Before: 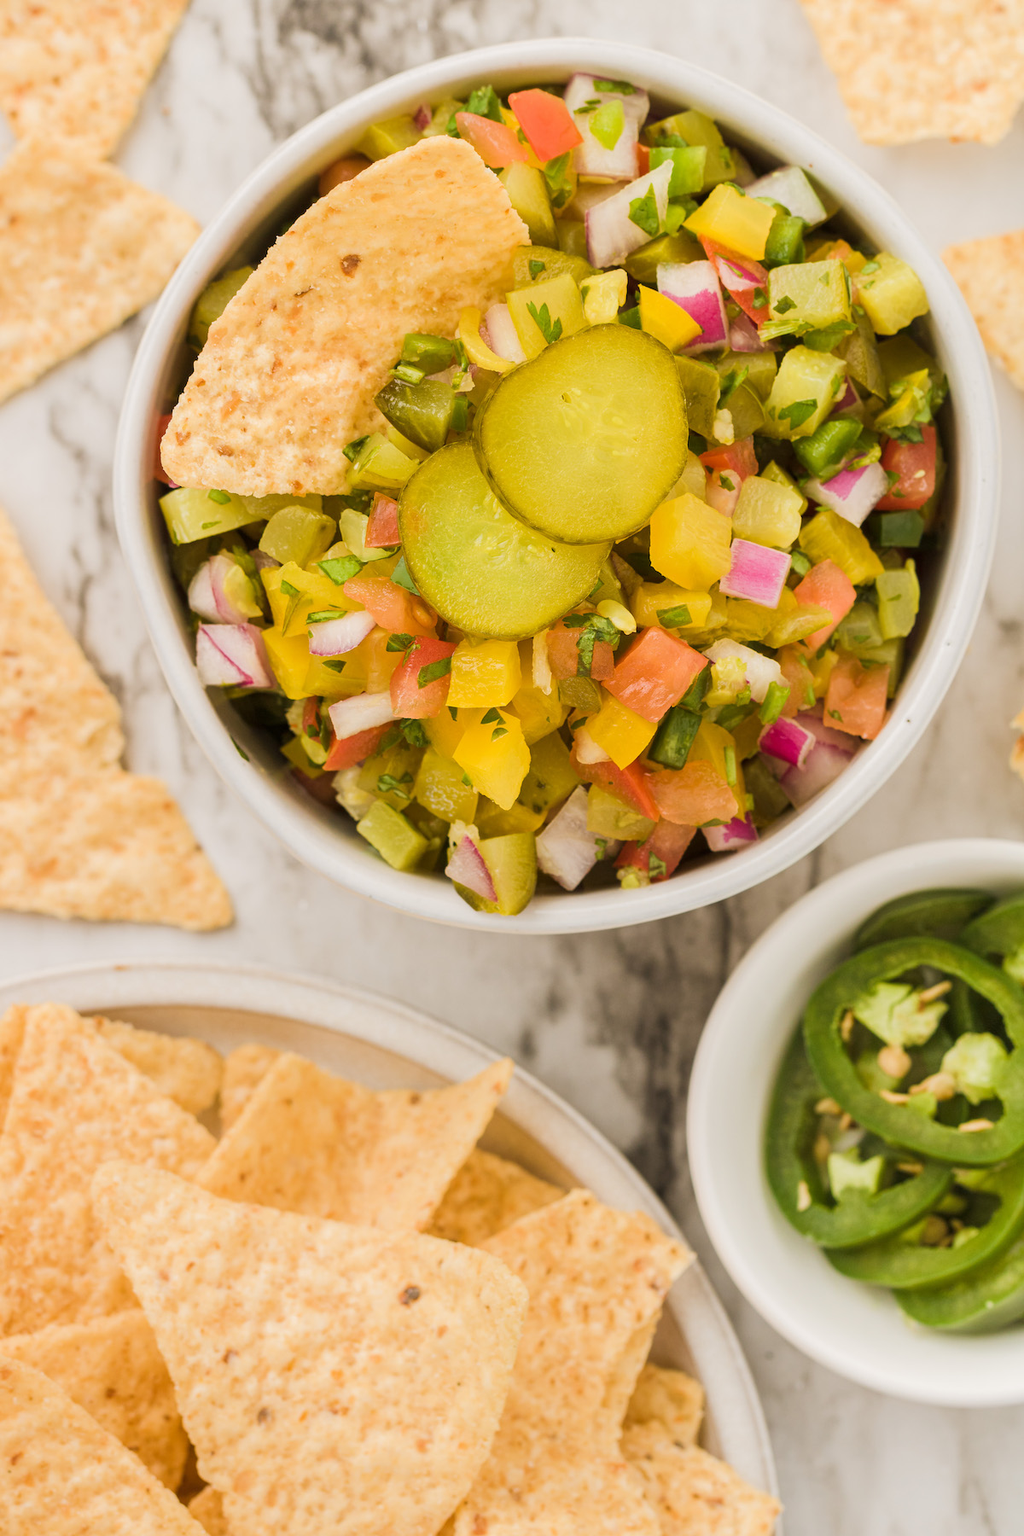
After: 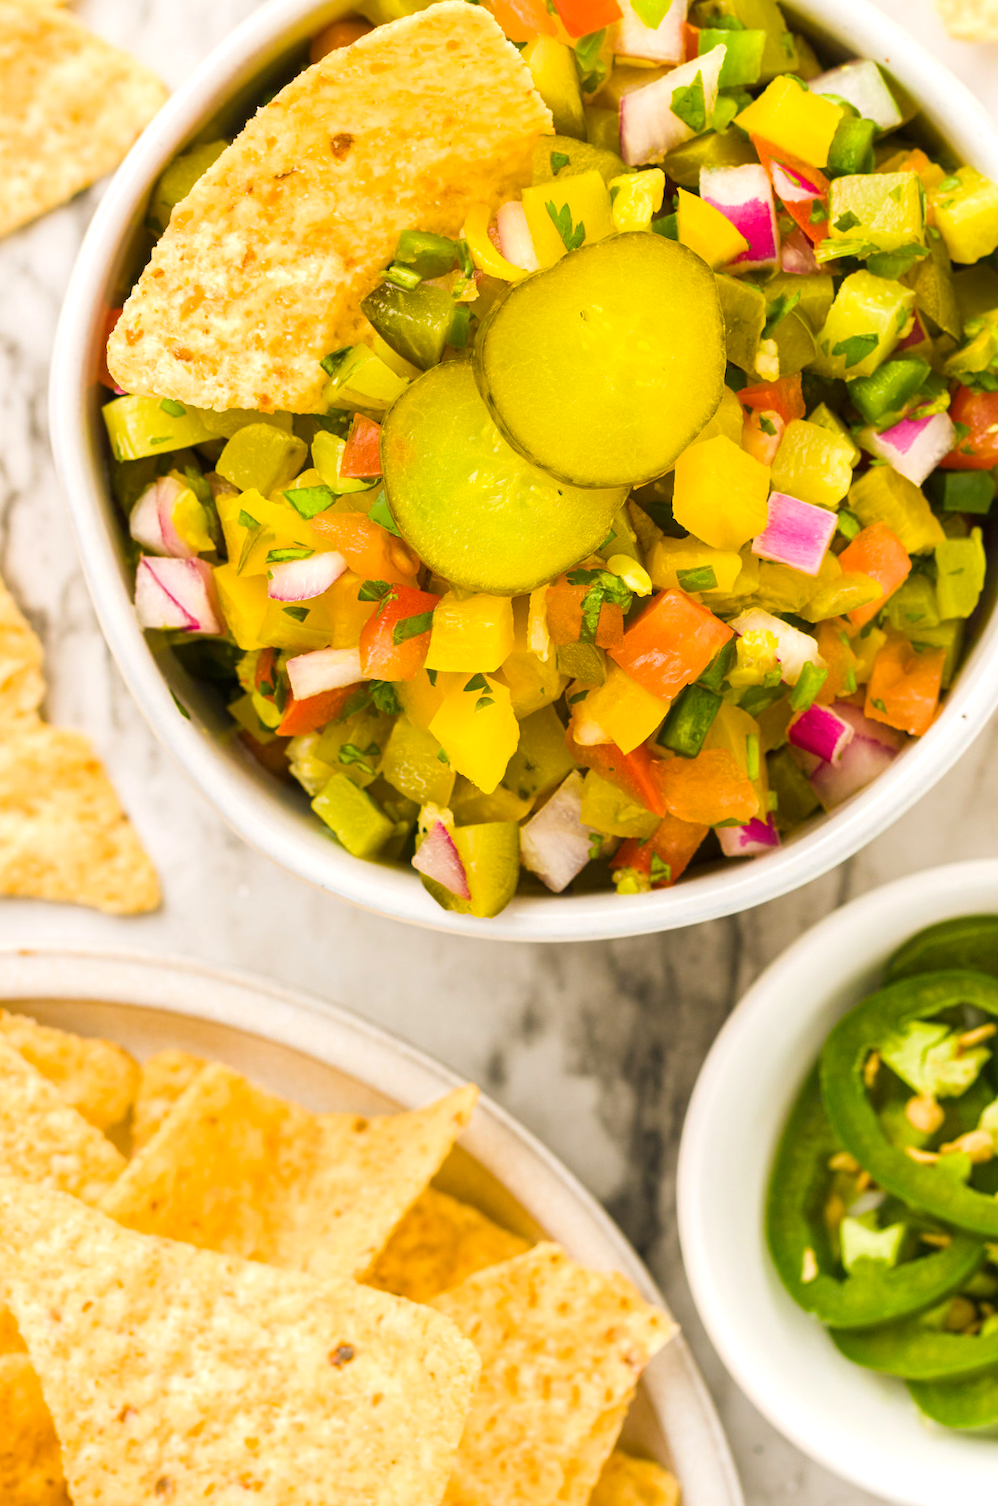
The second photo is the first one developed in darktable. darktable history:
color balance rgb: power › chroma 0.497%, power › hue 215.15°, perceptual saturation grading › global saturation 29.62%, perceptual brilliance grading › global brilliance 10.745%, global vibrance 9.95%
crop and rotate: angle -3.29°, left 5.109%, top 5.174%, right 4.658%, bottom 4.095%
